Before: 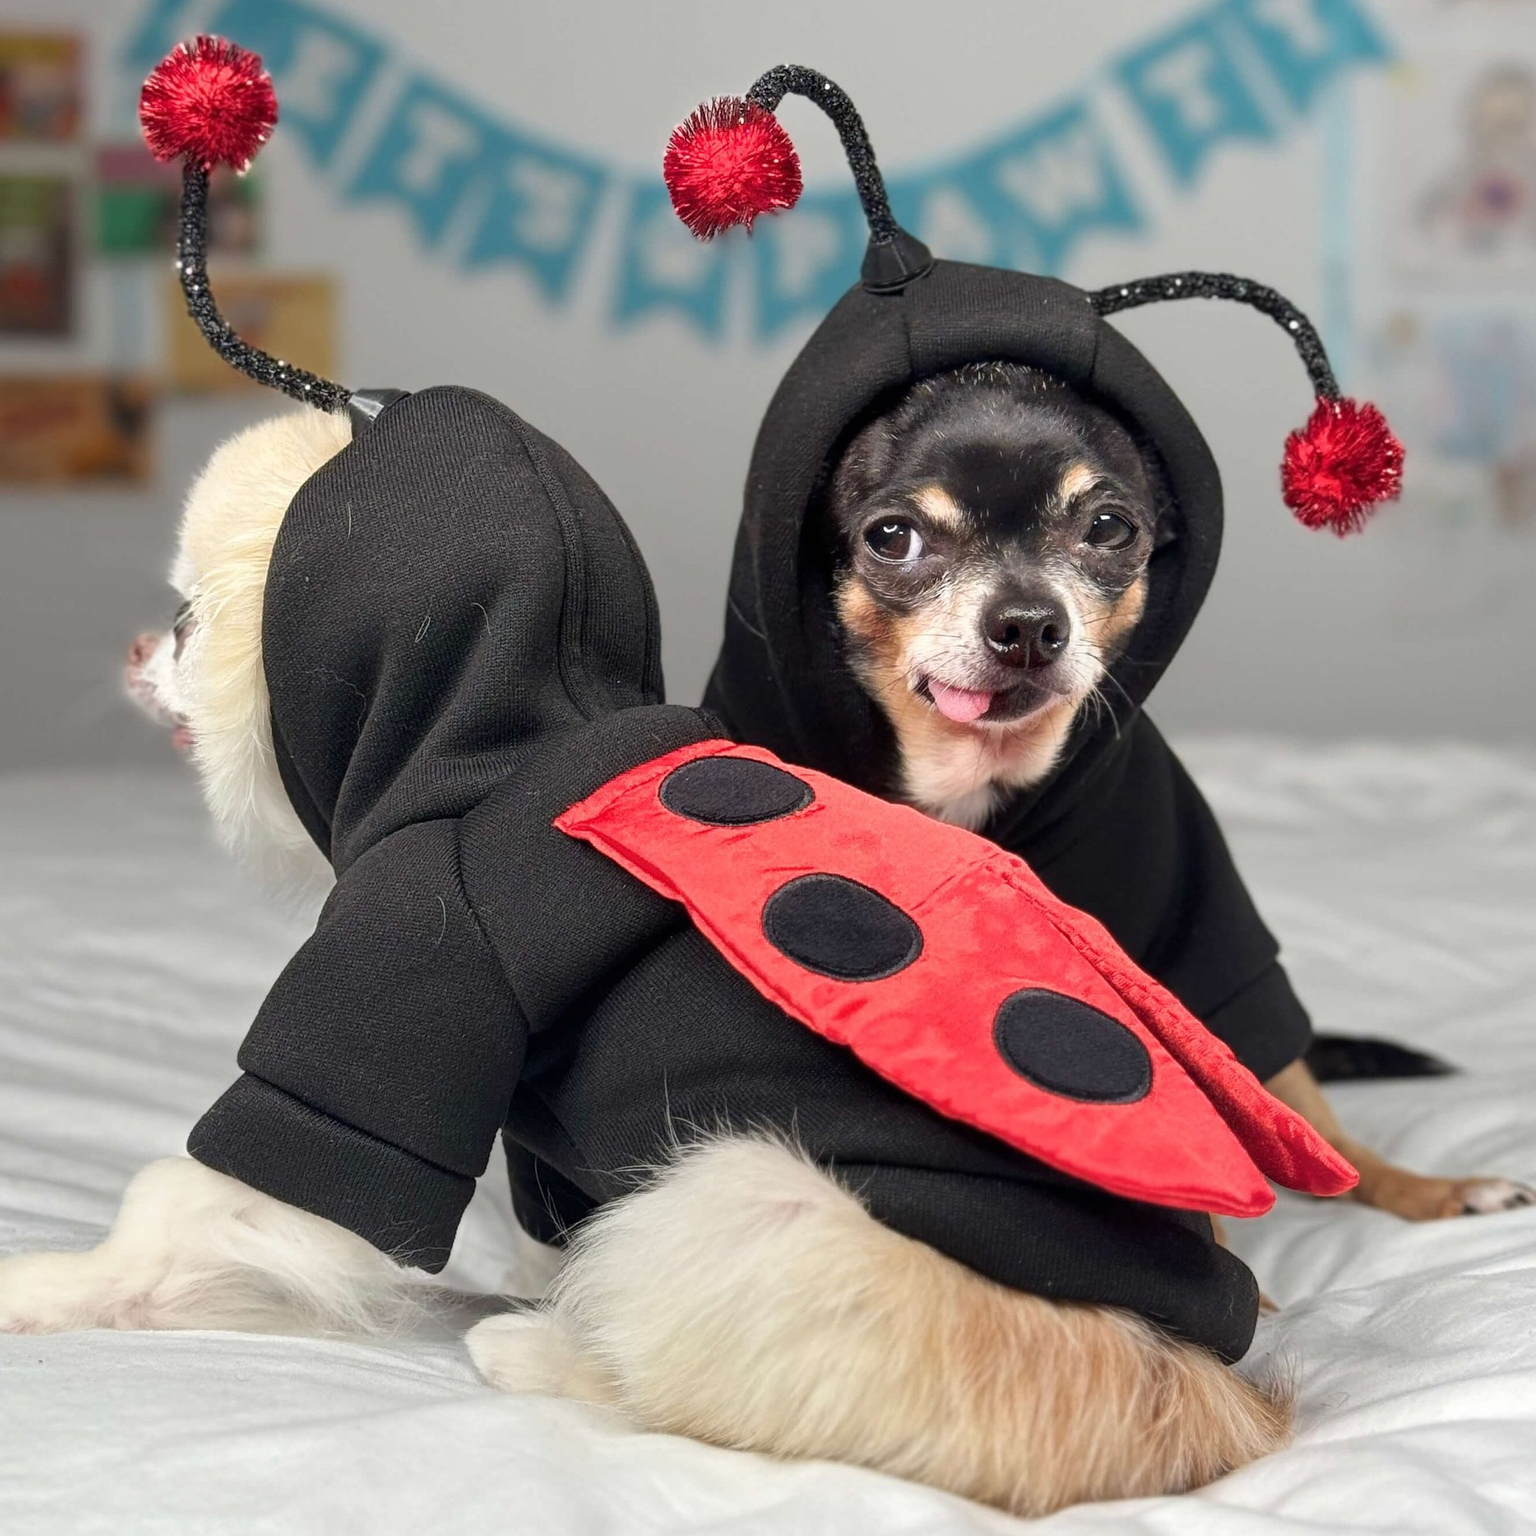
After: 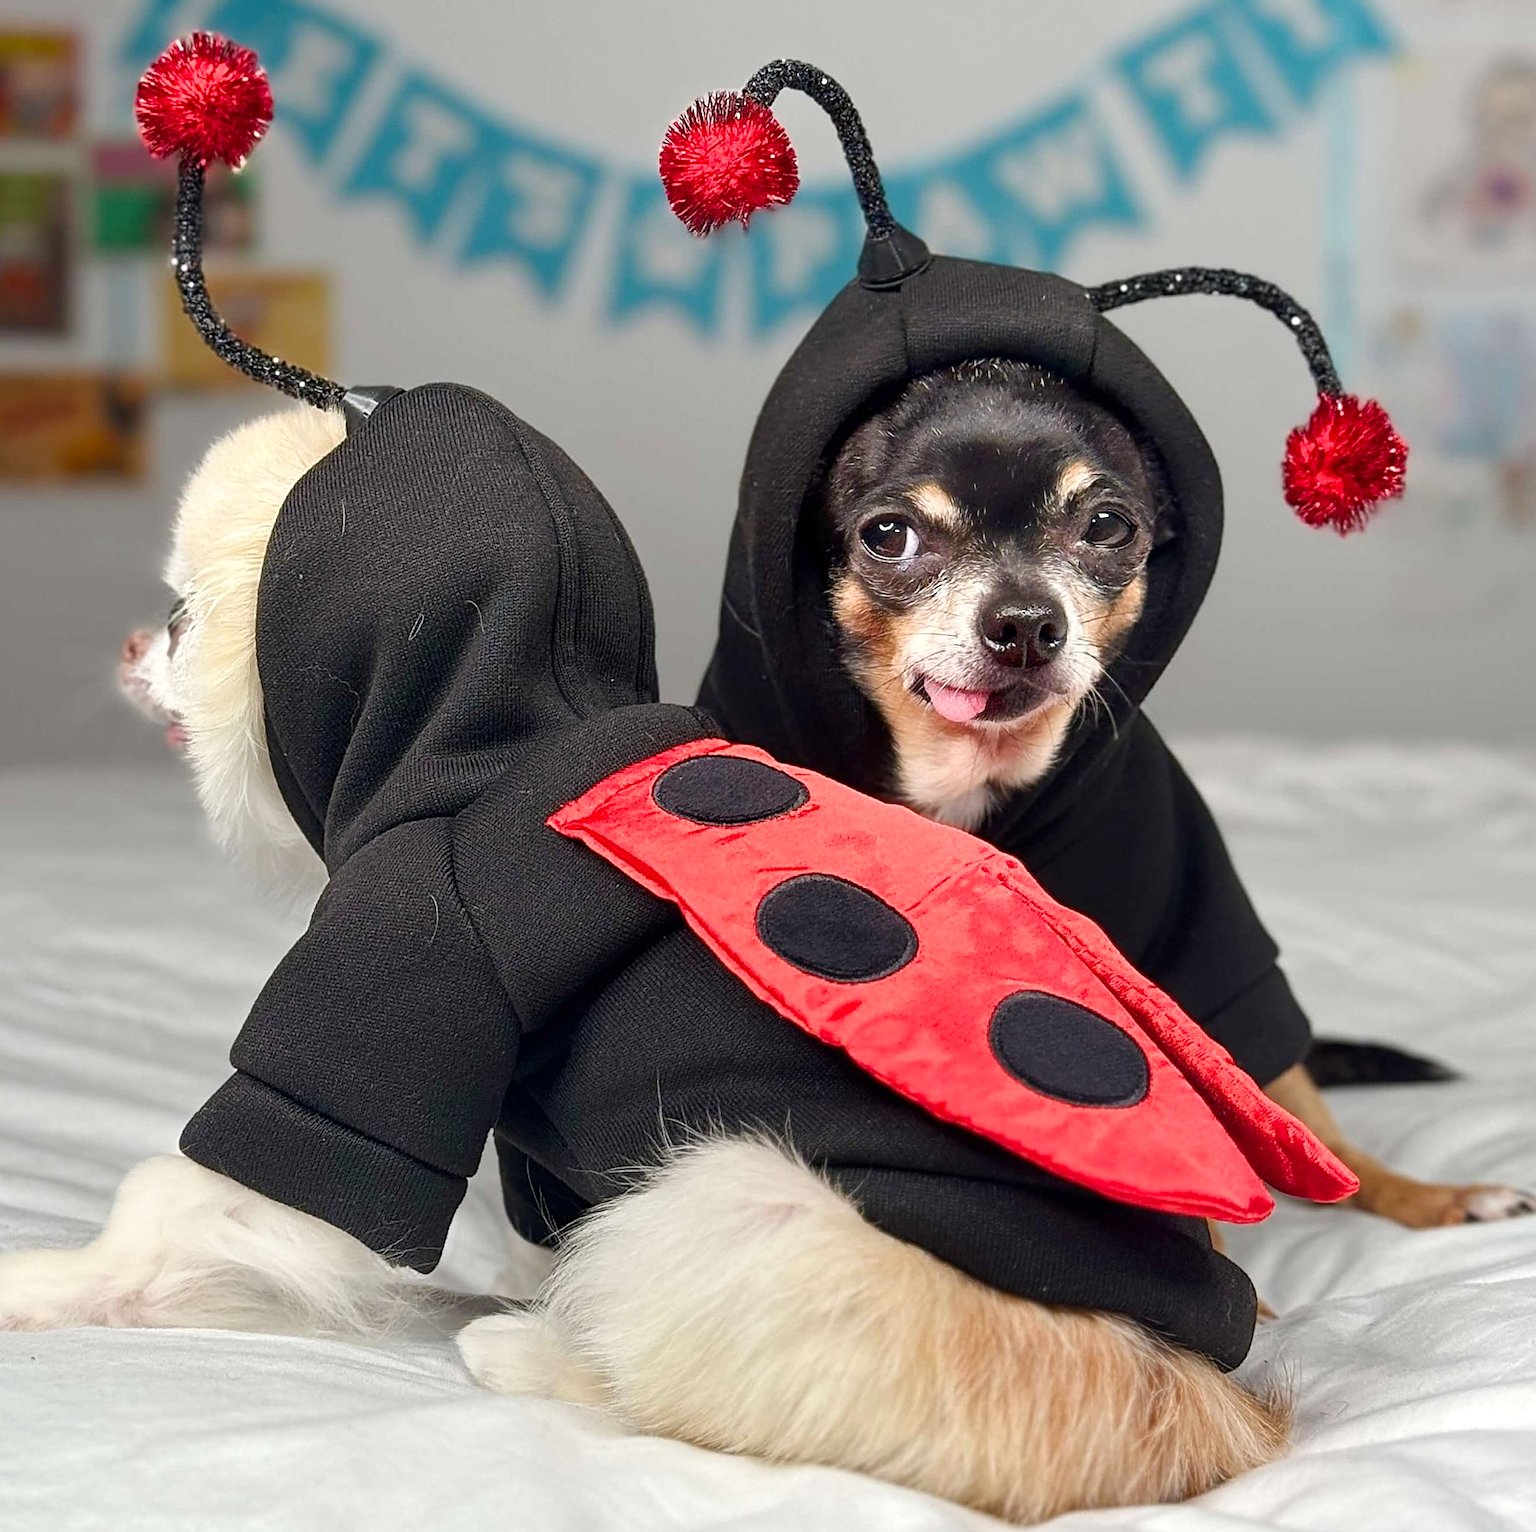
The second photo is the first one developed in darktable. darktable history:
rotate and perspective: rotation 0.192°, lens shift (horizontal) -0.015, crop left 0.005, crop right 0.996, crop top 0.006, crop bottom 0.99
color balance rgb: linear chroma grading › shadows 32%, linear chroma grading › global chroma -2%, linear chroma grading › mid-tones 4%, perceptual saturation grading › global saturation -2%, perceptual saturation grading › highlights -8%, perceptual saturation grading › mid-tones 8%, perceptual saturation grading › shadows 4%, perceptual brilliance grading › highlights 8%, perceptual brilliance grading › mid-tones 4%, perceptual brilliance grading › shadows 2%, global vibrance 16%, saturation formula JzAzBz (2021)
exposure: exposure -0.116 EV, compensate exposure bias true, compensate highlight preservation false
sharpen: on, module defaults
